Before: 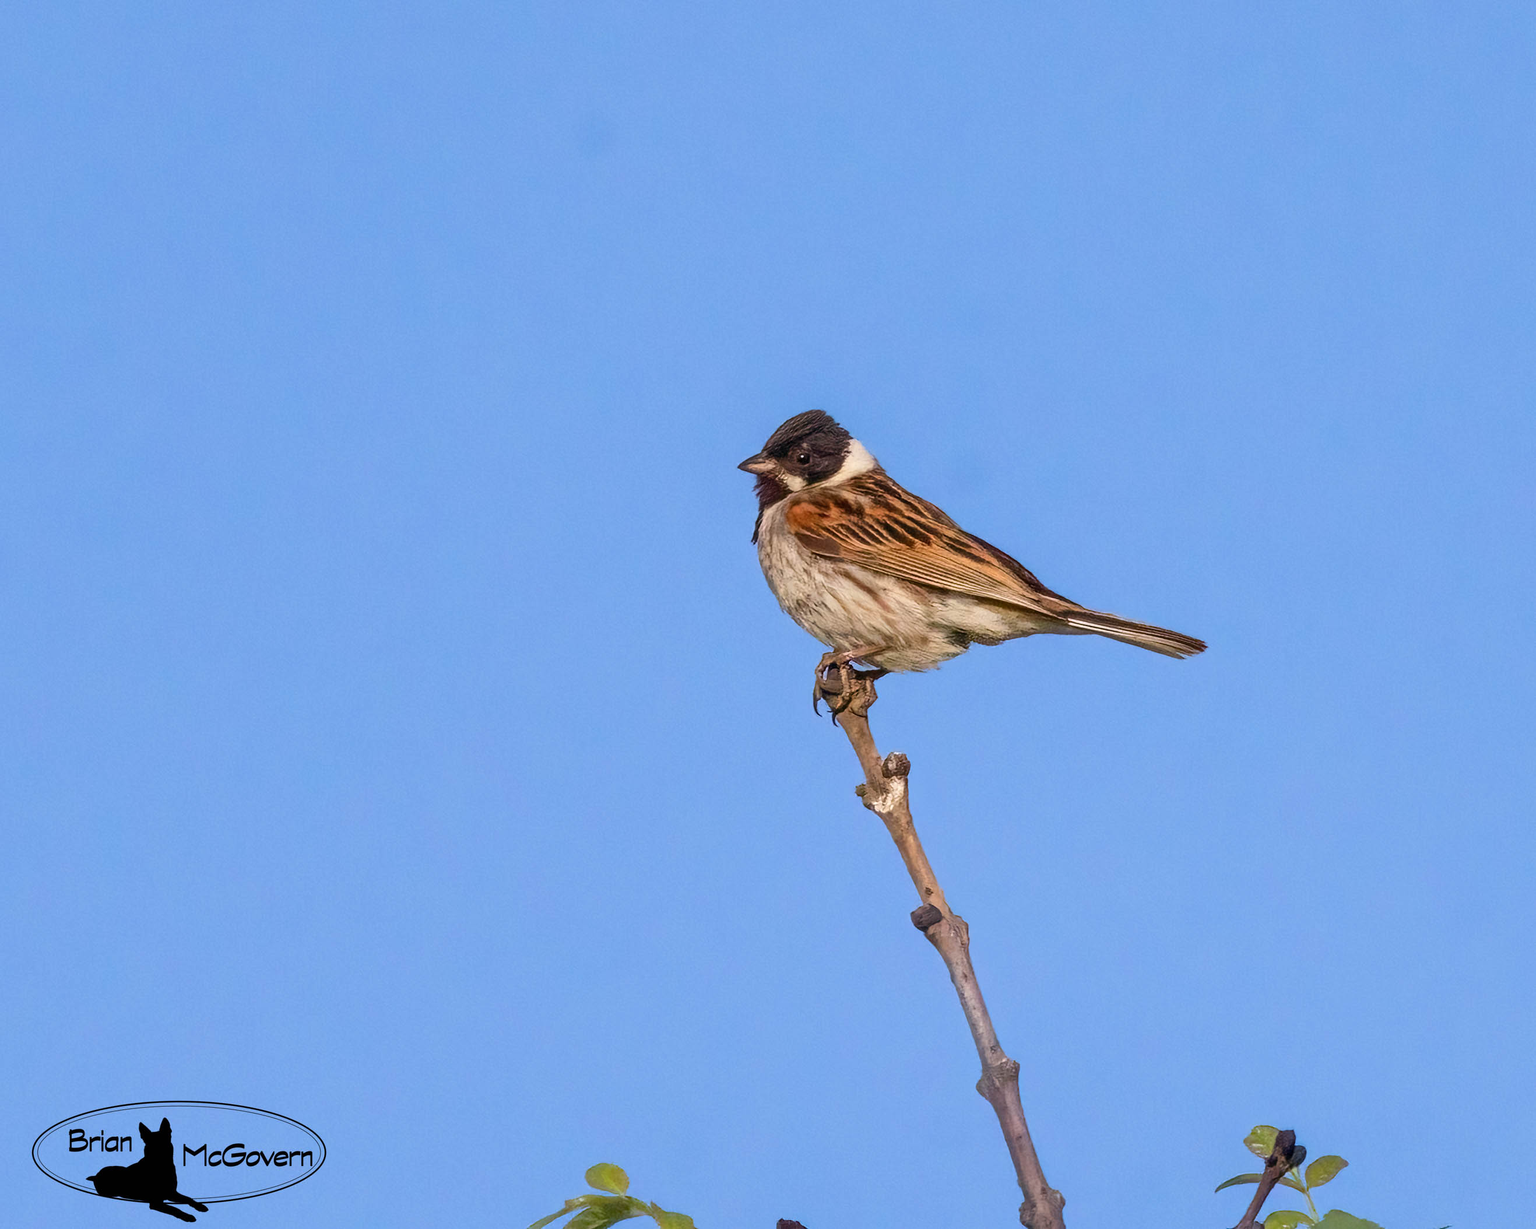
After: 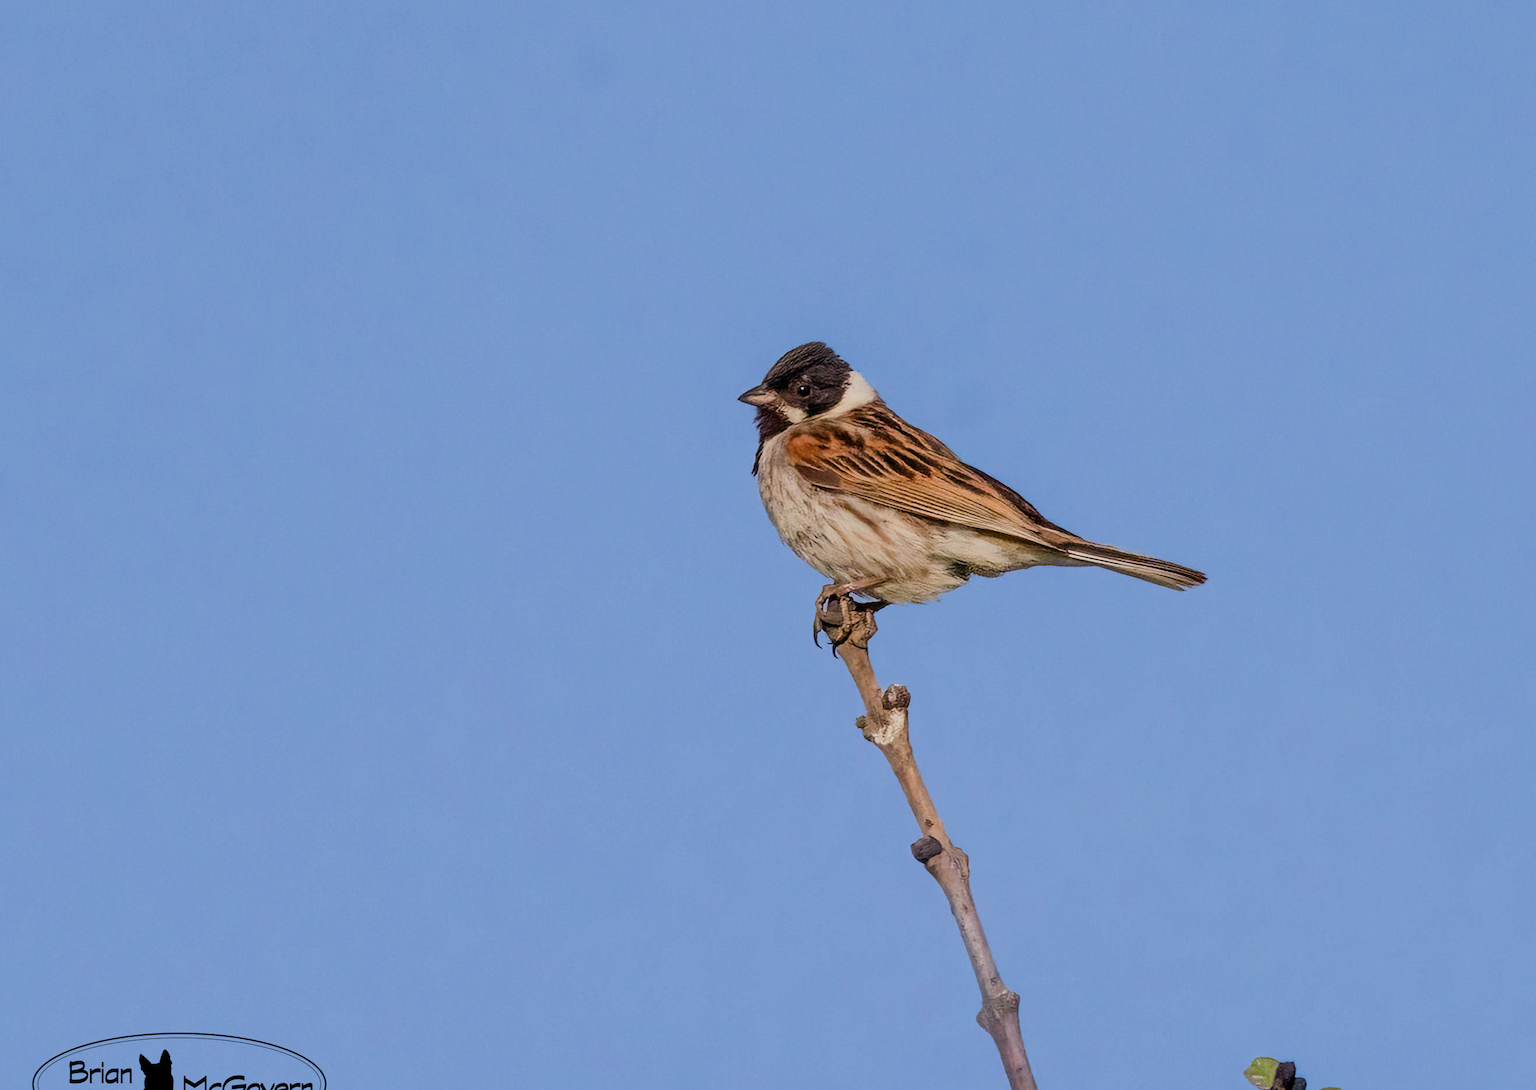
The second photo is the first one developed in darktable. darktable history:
filmic rgb: black relative exposure -7.65 EV, white relative exposure 4.56 EV, hardness 3.61
crop and rotate: top 5.557%, bottom 5.702%
